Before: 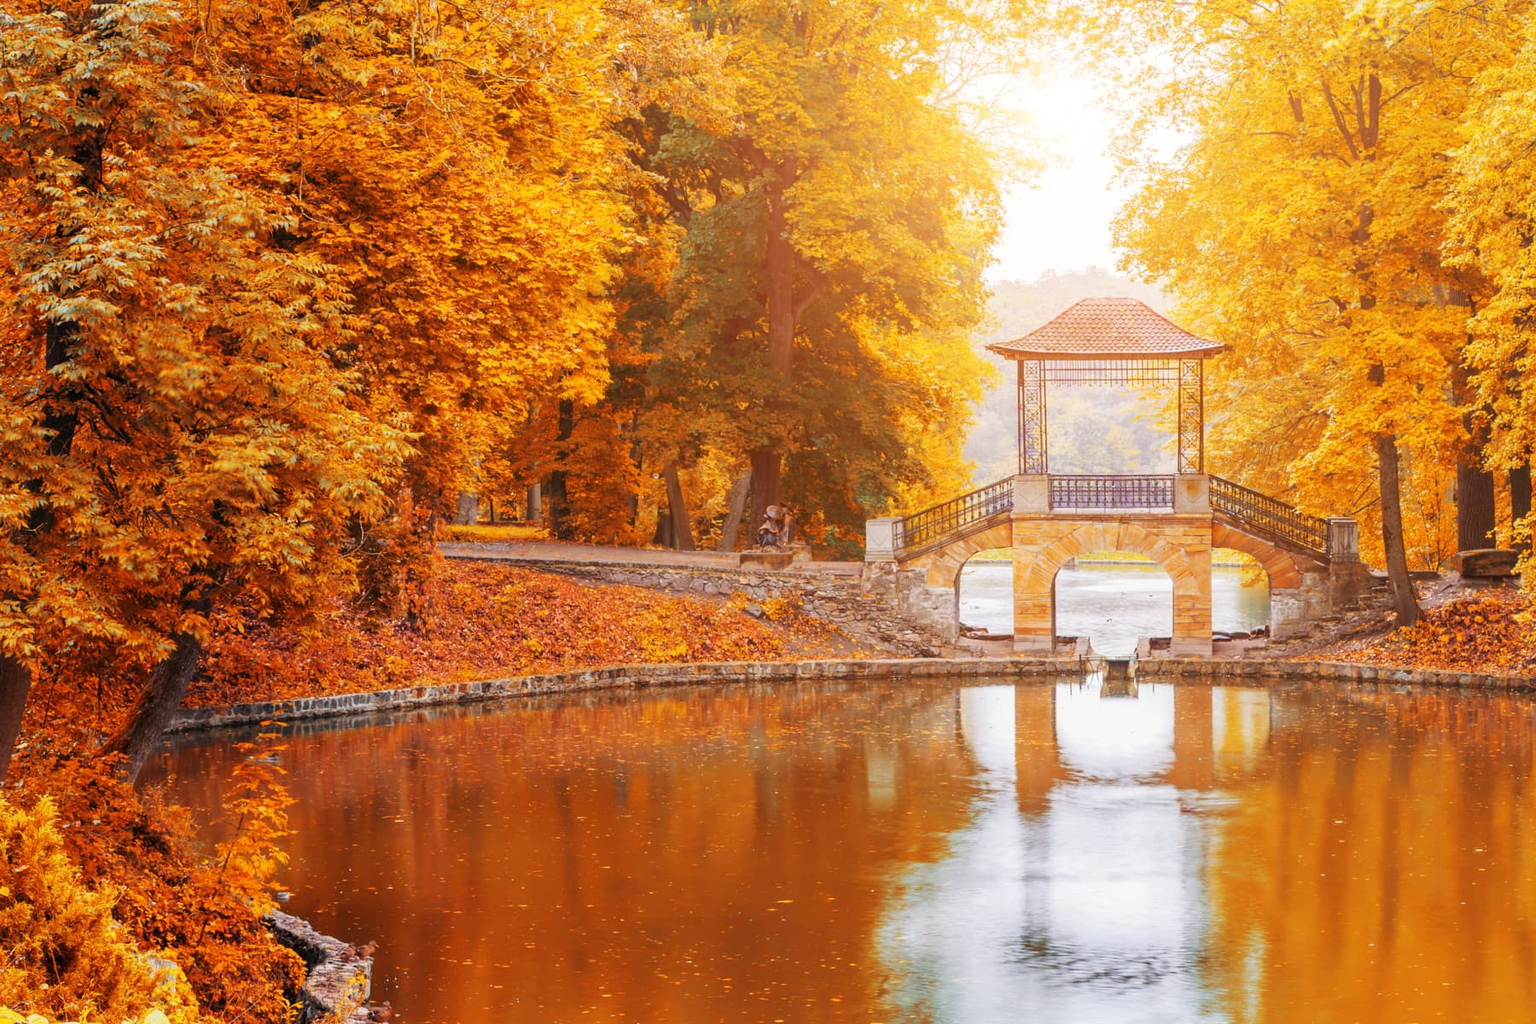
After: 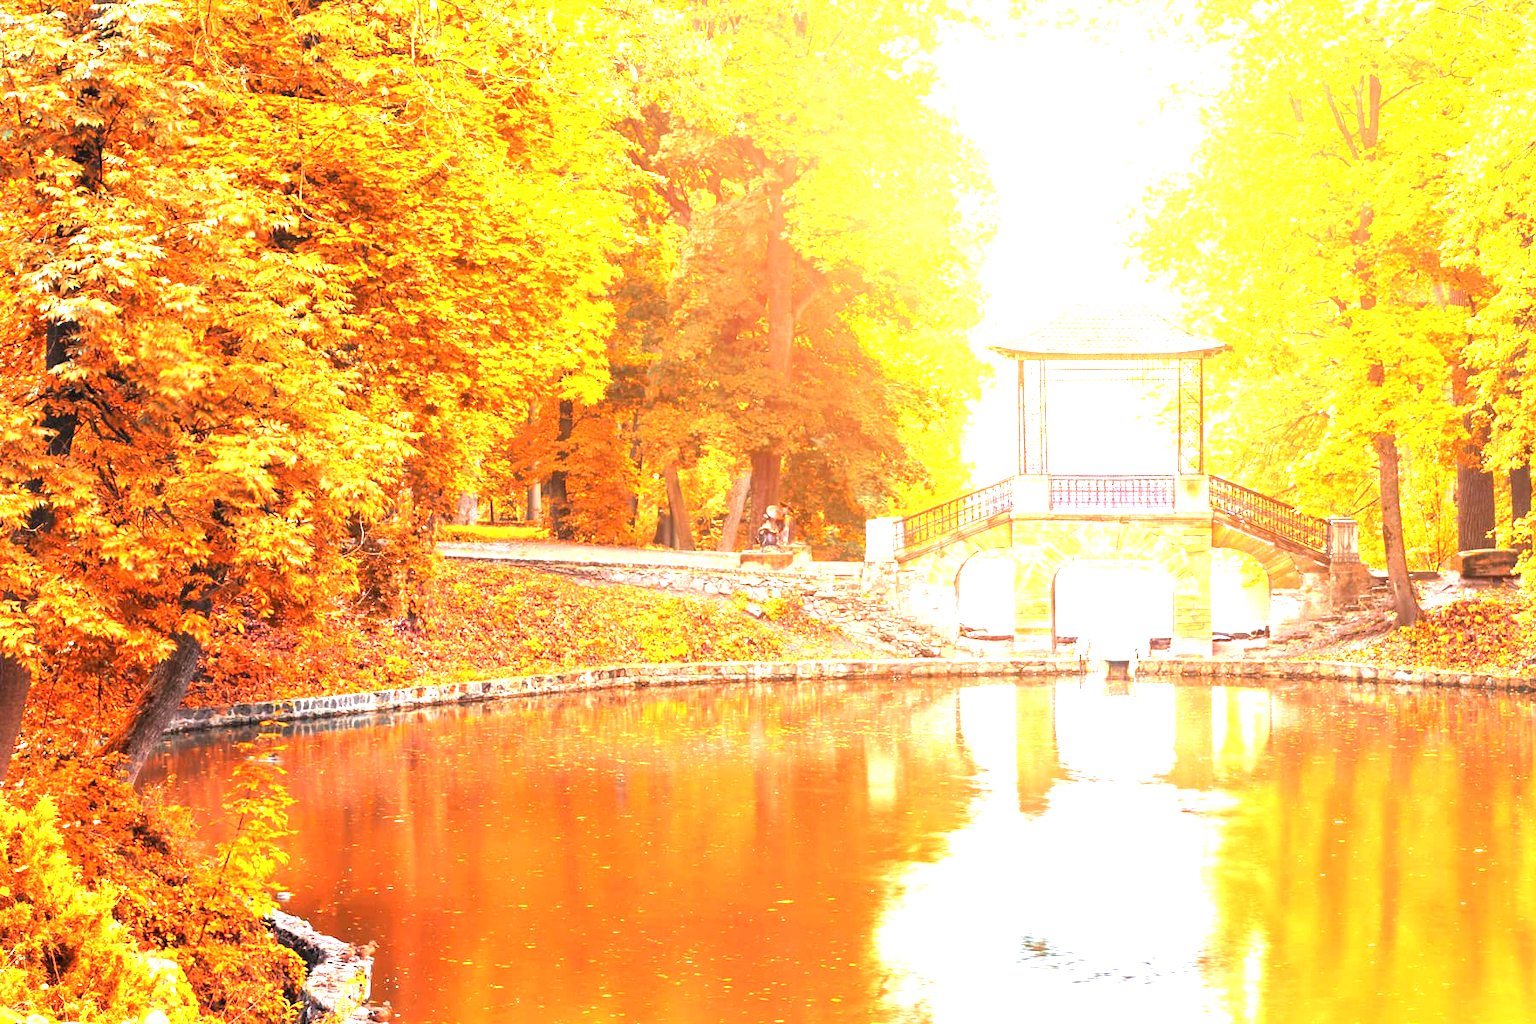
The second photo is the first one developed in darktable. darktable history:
exposure: black level correction 0, exposure 2 EV, compensate exposure bias true, compensate highlight preservation false
